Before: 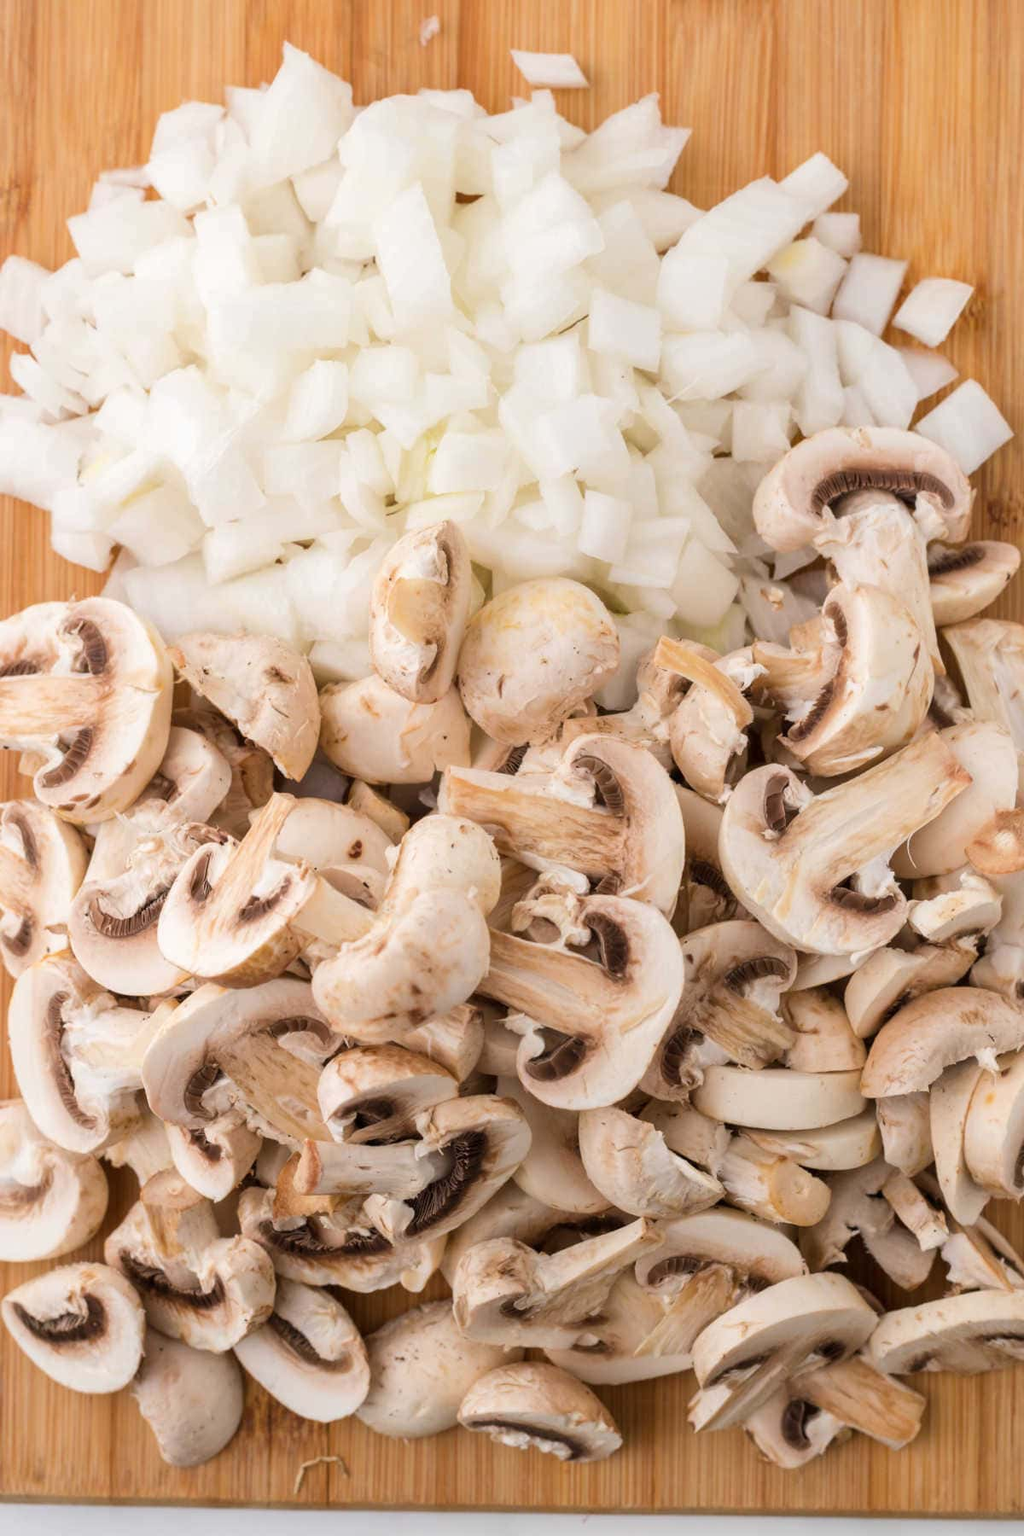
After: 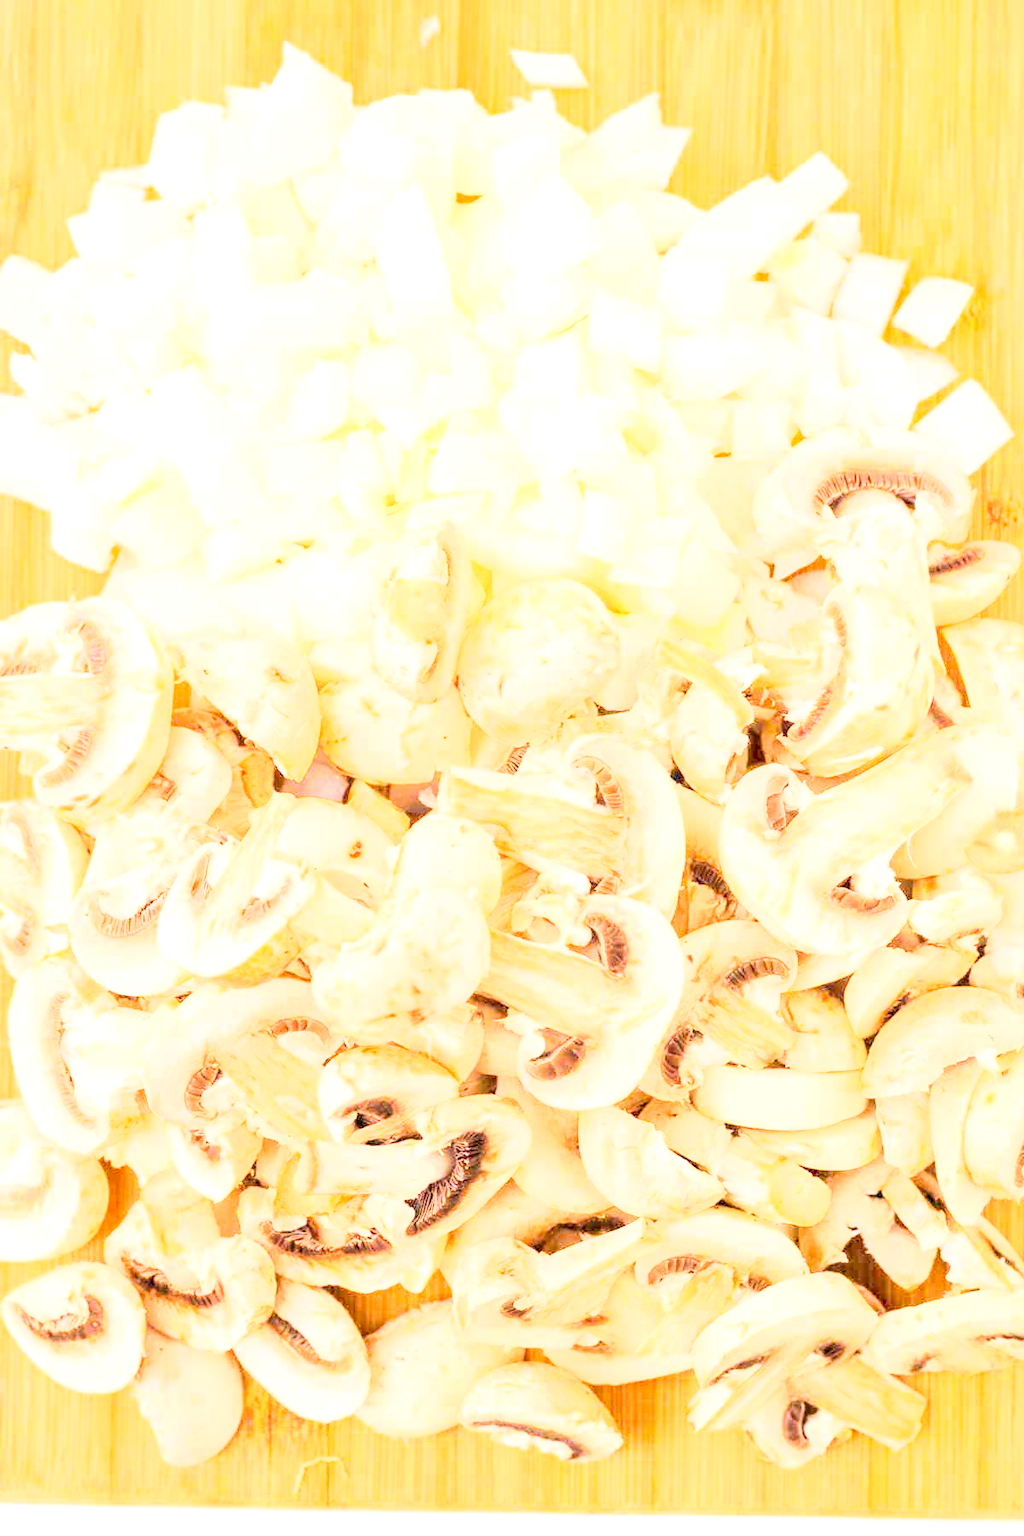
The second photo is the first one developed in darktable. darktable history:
local contrast: on, module defaults
exposure: black level correction 0.001, exposure 1.816 EV, compensate highlight preservation false
base curve: curves: ch0 [(0, 0) (0.007, 0.004) (0.027, 0.03) (0.046, 0.07) (0.207, 0.54) (0.442, 0.872) (0.673, 0.972) (1, 1)]
color balance rgb: linear chroma grading › global chroma 2.979%, perceptual saturation grading › global saturation 3.115%, perceptual brilliance grading › global brilliance 24.867%, contrast -29.782%
